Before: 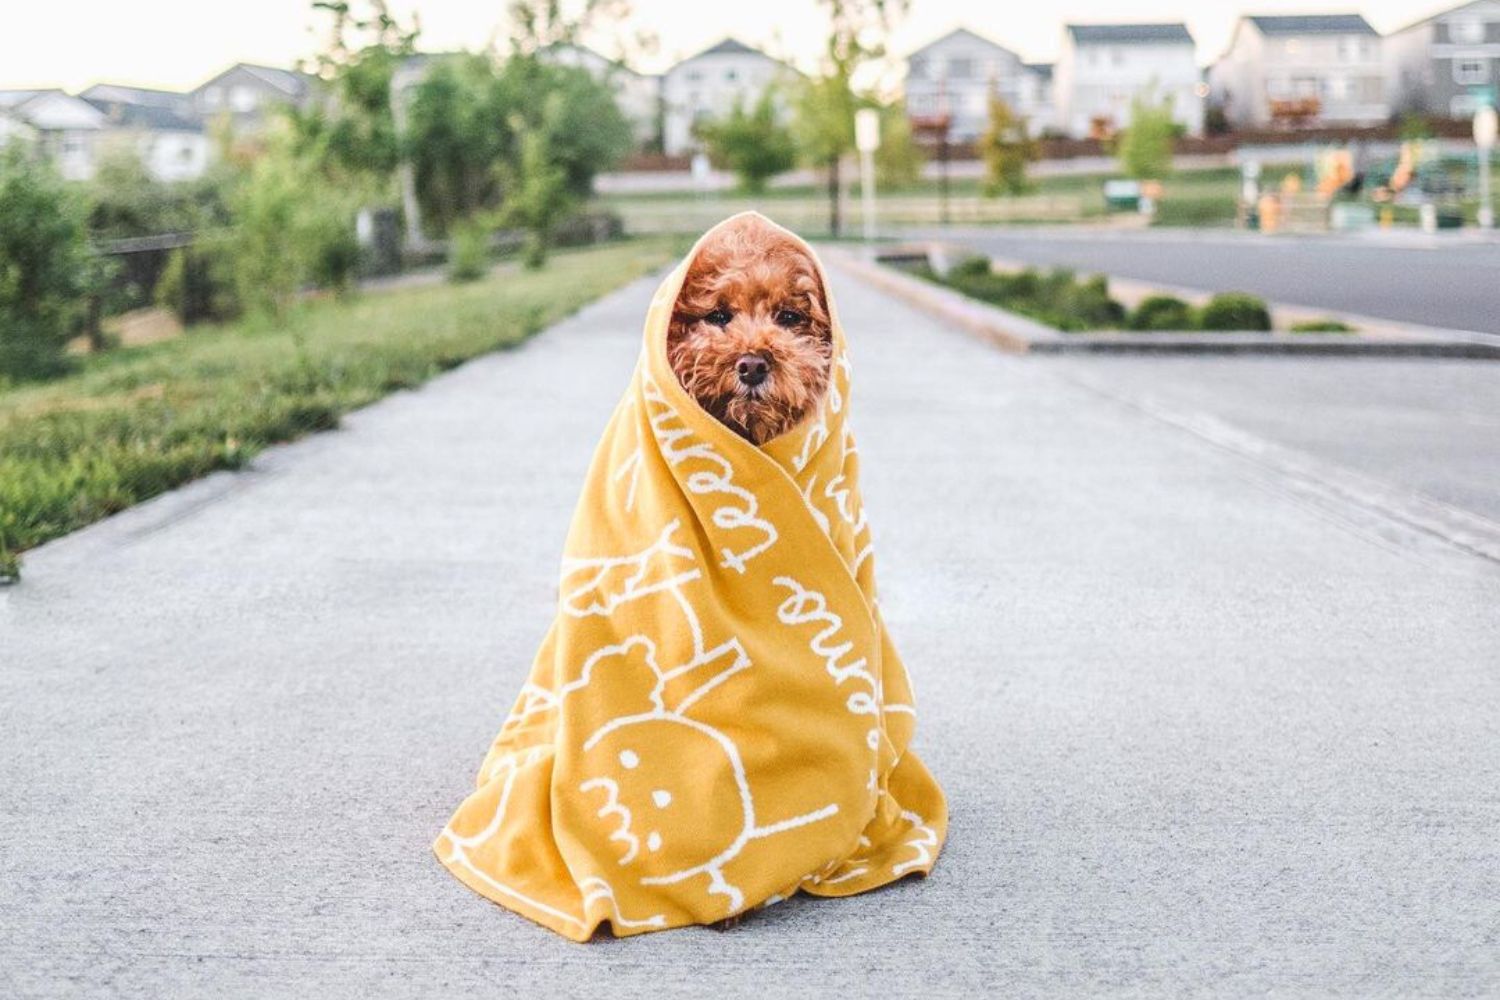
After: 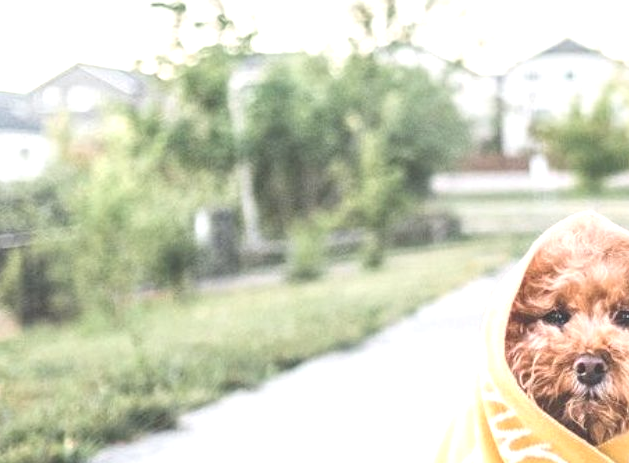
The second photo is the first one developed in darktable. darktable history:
levels: levels [0, 0.374, 0.749]
crop and rotate: left 10.817%, top 0.062%, right 47.194%, bottom 53.626%
white balance: emerald 1
contrast brightness saturation: contrast -0.26, saturation -0.43
